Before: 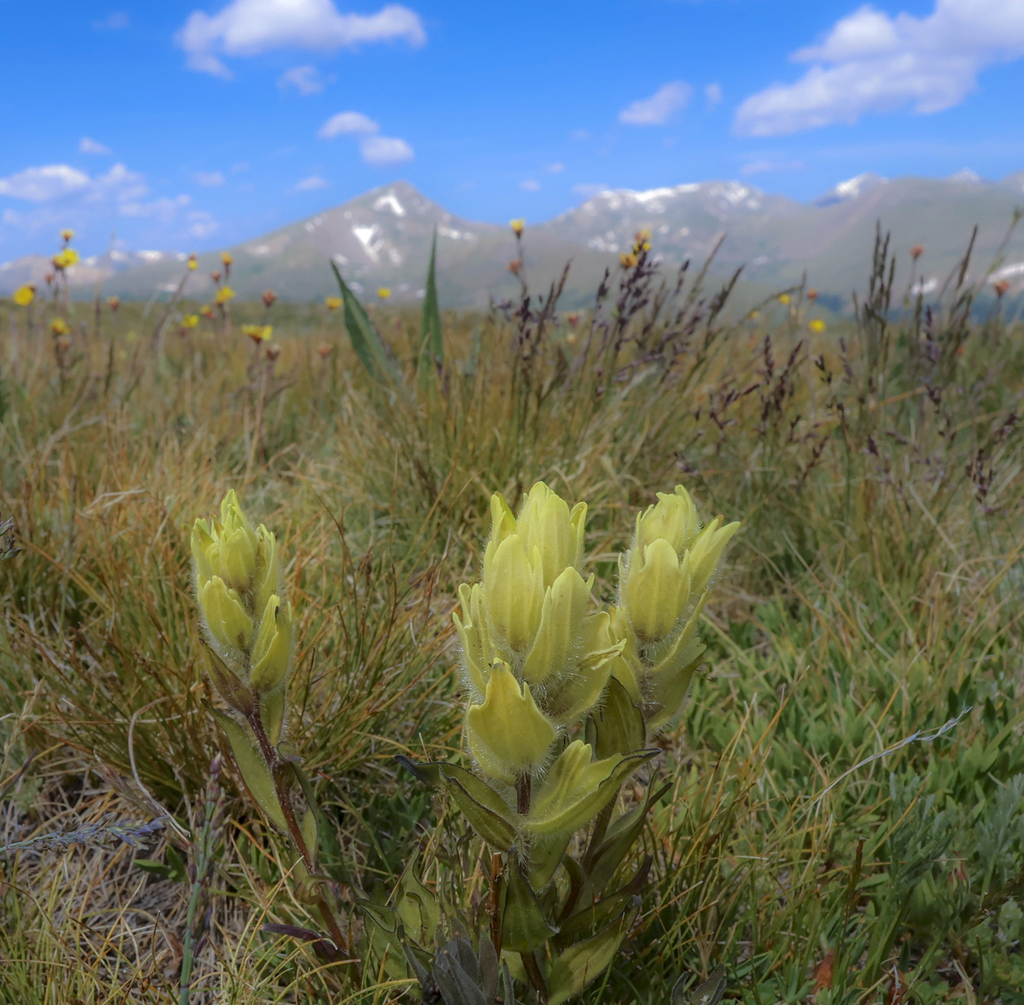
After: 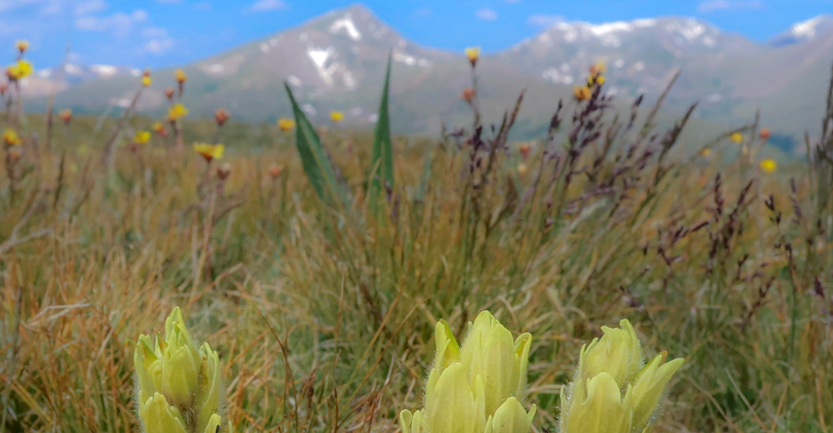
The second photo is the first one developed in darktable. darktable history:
rotate and perspective: rotation 2.17°, automatic cropping off
crop: left 7.036%, top 18.398%, right 14.379%, bottom 40.043%
